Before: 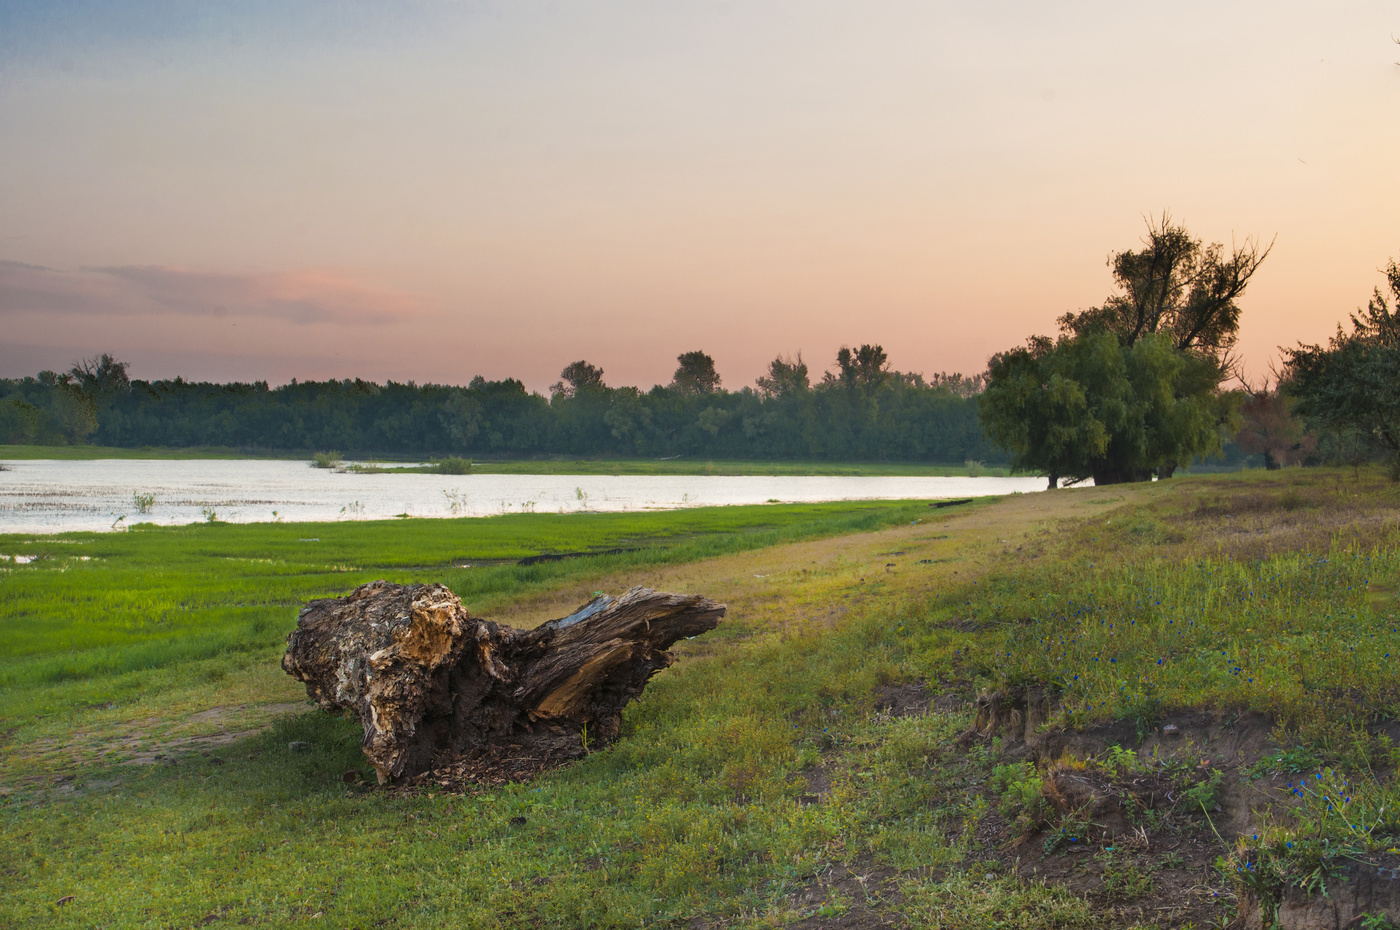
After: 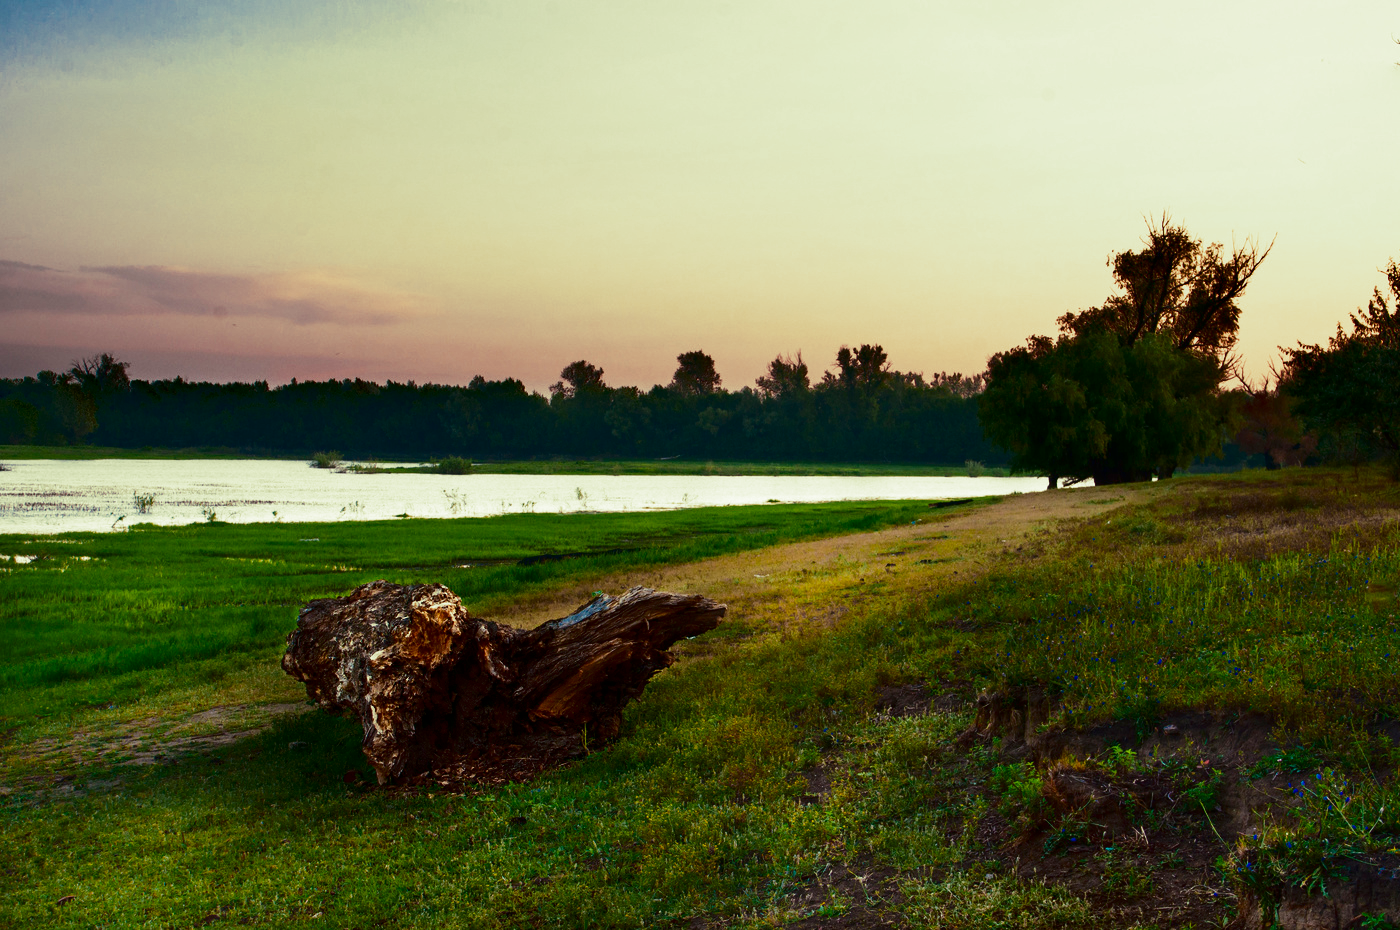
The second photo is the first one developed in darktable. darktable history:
contrast brightness saturation: contrast 0.24, brightness -0.24, saturation 0.14
split-toning: shadows › hue 290.82°, shadows › saturation 0.34, highlights › saturation 0.38, balance 0, compress 50%
